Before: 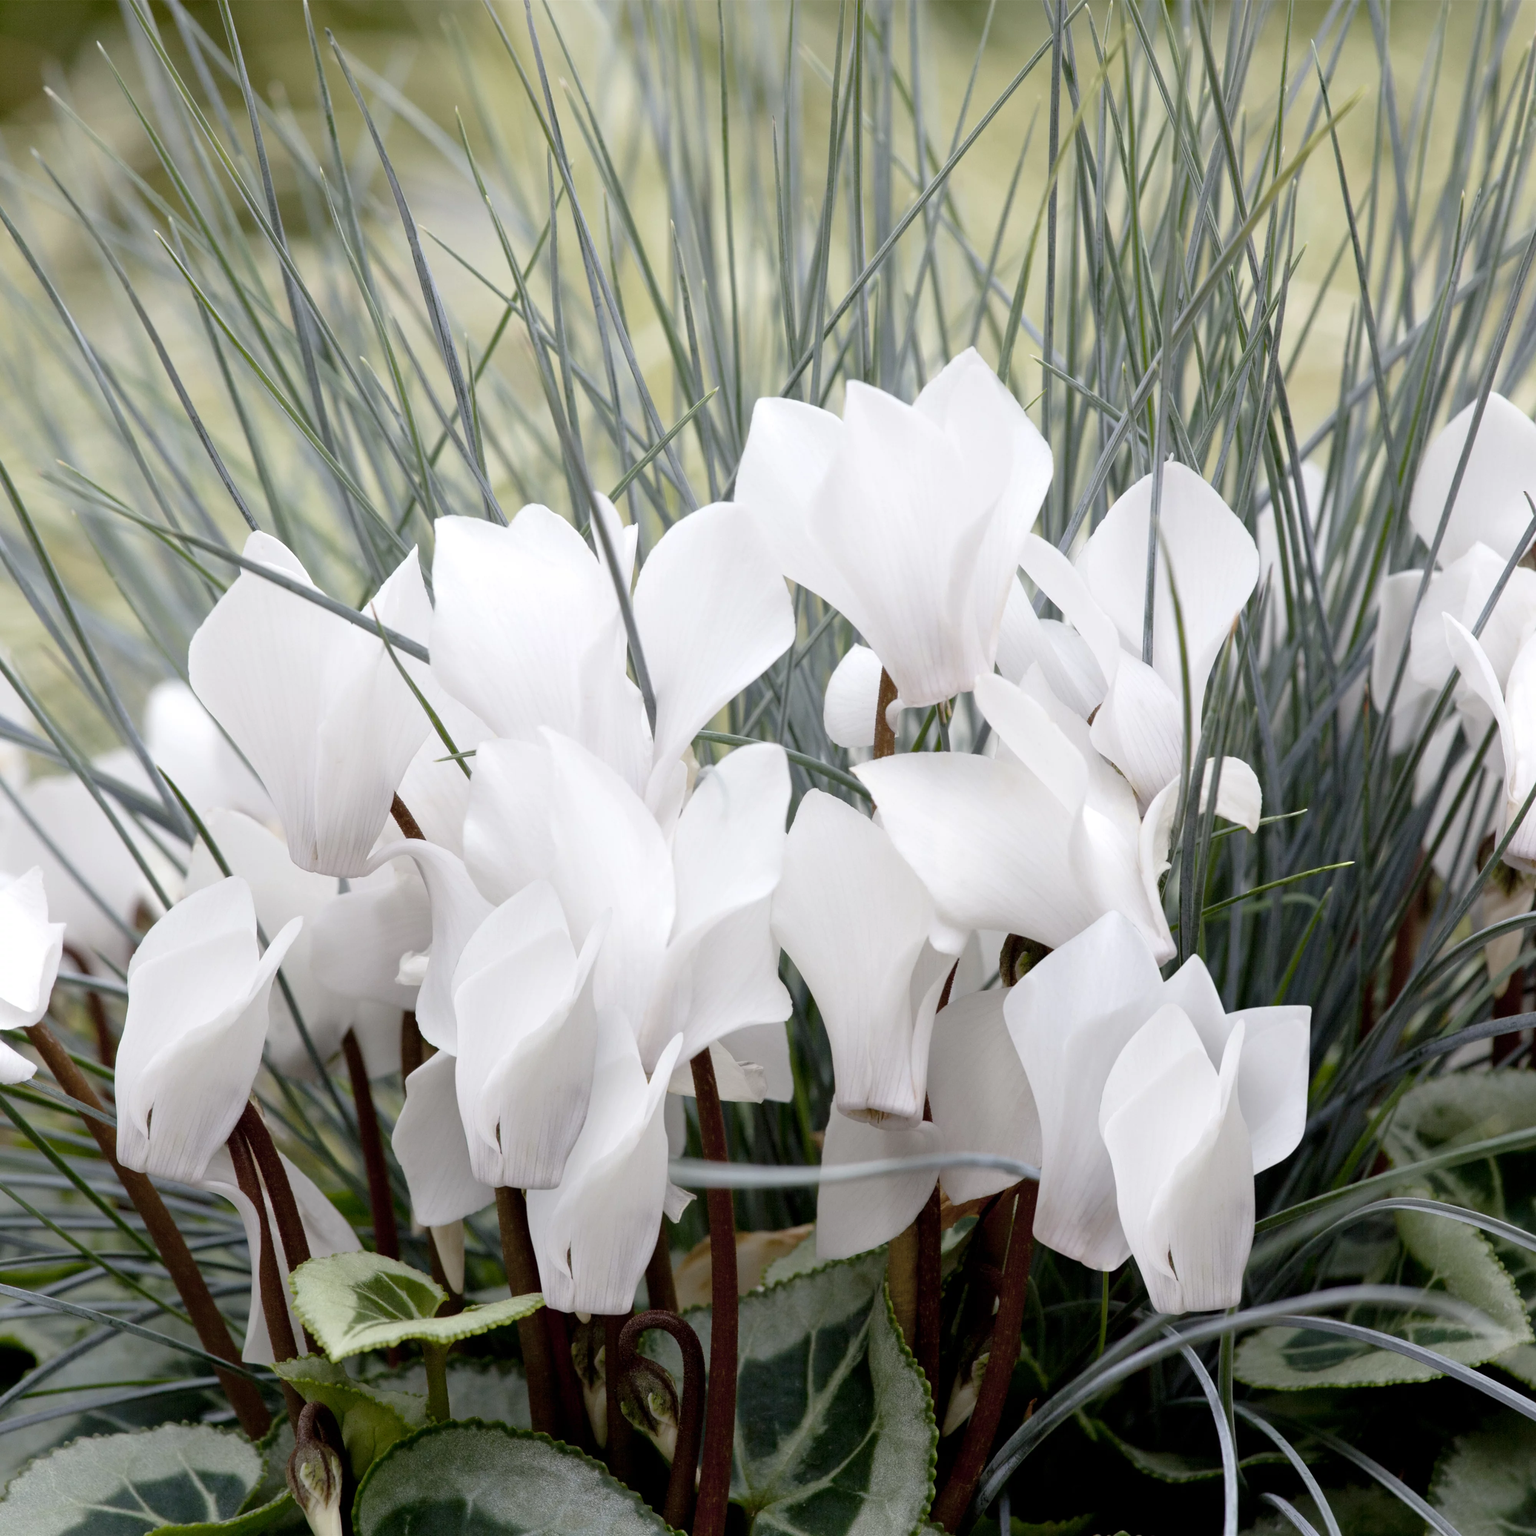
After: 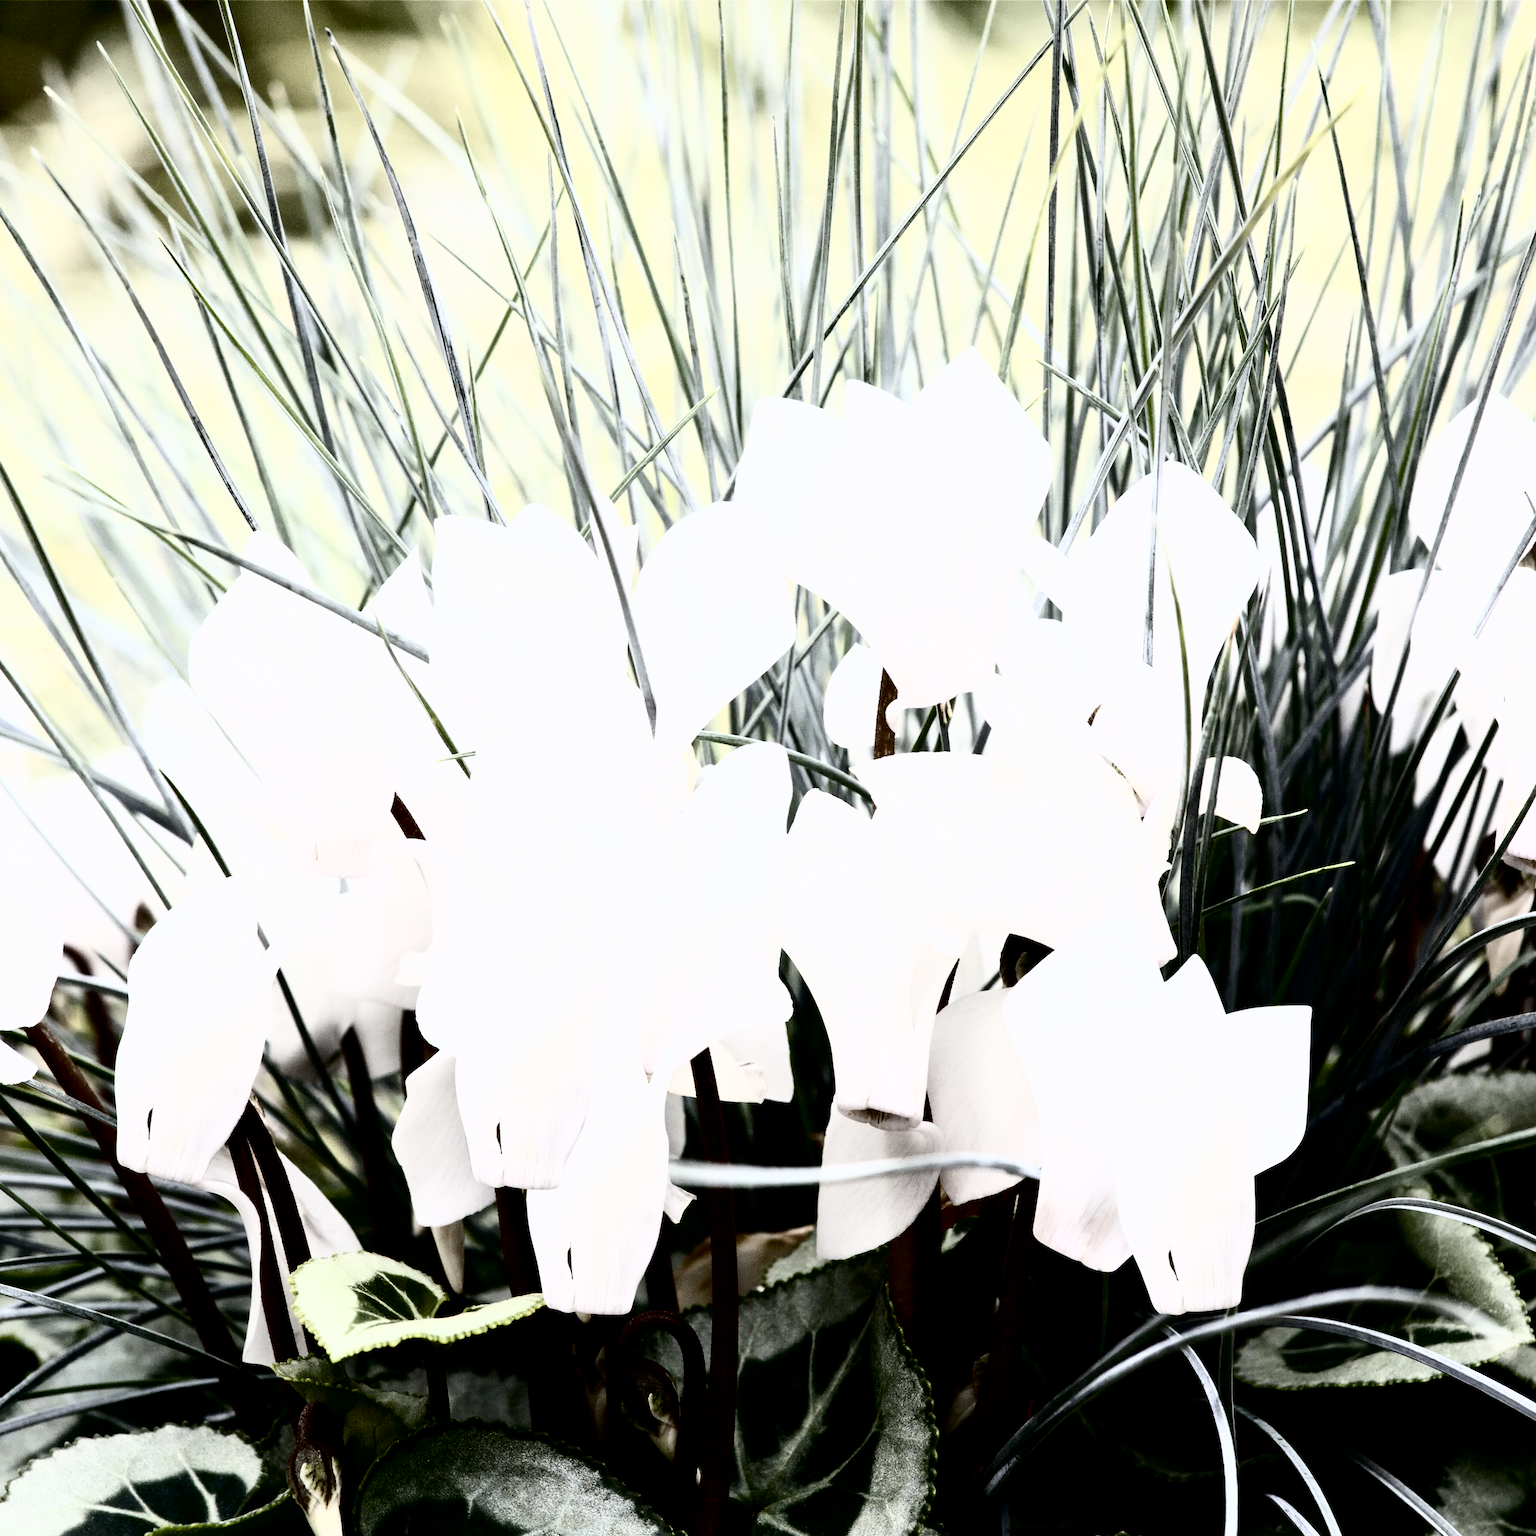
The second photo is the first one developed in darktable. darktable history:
tone curve: curves: ch0 [(0, 0) (0.003, 0) (0.011, 0.001) (0.025, 0.003) (0.044, 0.003) (0.069, 0.006) (0.1, 0.009) (0.136, 0.014) (0.177, 0.029) (0.224, 0.061) (0.277, 0.127) (0.335, 0.218) (0.399, 0.38) (0.468, 0.588) (0.543, 0.809) (0.623, 0.947) (0.709, 0.987) (0.801, 0.99) (0.898, 0.99) (1, 1)], color space Lab, independent channels, preserve colors none
filmic rgb: black relative exposure -5.1 EV, white relative exposure 3.99 EV, hardness 2.89, contrast 1.184
